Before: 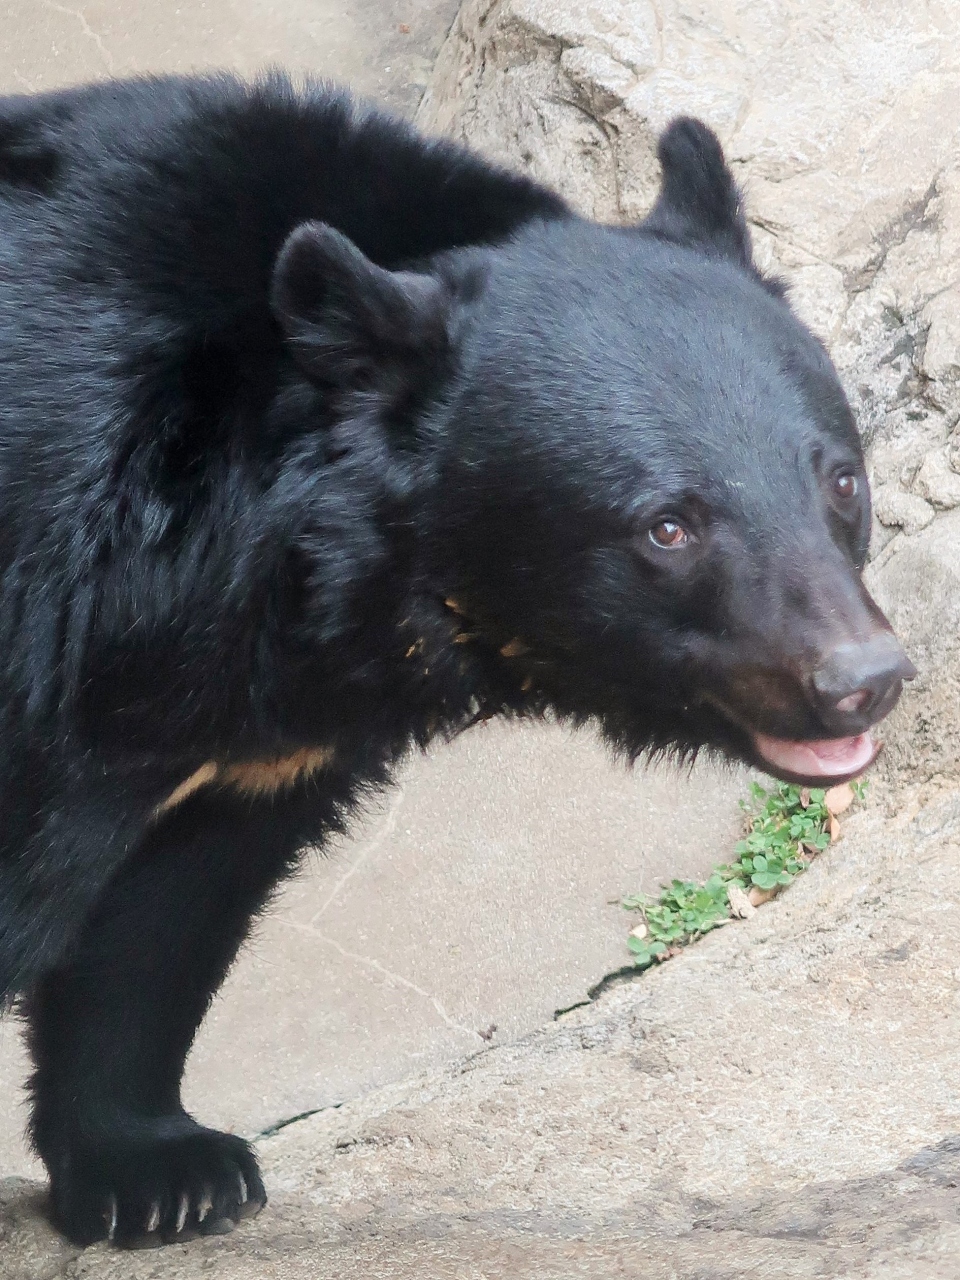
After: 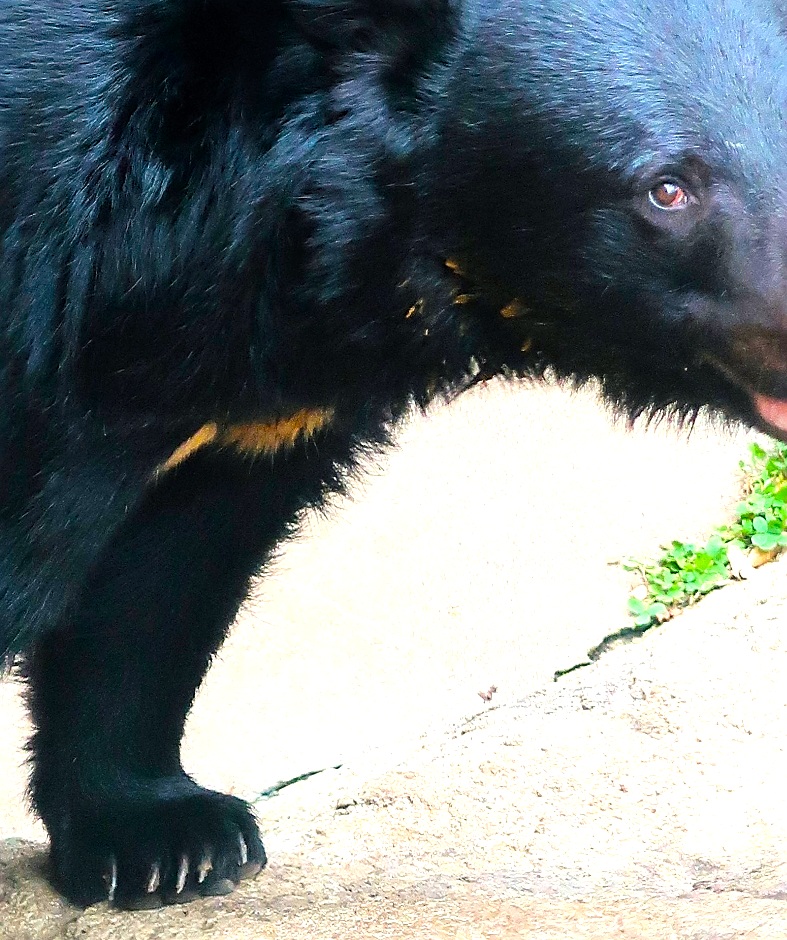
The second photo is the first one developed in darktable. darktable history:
sharpen: on, module defaults
color balance rgb: shadows lift › chroma 2.015%, shadows lift › hue 186.72°, perceptual saturation grading › global saturation 64.074%, perceptual saturation grading › highlights 50.937%, perceptual saturation grading › shadows 29.749%, perceptual brilliance grading › global brilliance -0.724%, perceptual brilliance grading › highlights -0.579%, perceptual brilliance grading › mid-tones -1.346%, perceptual brilliance grading › shadows -0.582%
tone equalizer: -8 EV -1.12 EV, -7 EV -0.986 EV, -6 EV -0.846 EV, -5 EV -0.599 EV, -3 EV 0.557 EV, -2 EV 0.856 EV, -1 EV 0.994 EV, +0 EV 1.07 EV, mask exposure compensation -0.498 EV
crop: top 26.506%, right 18.009%
